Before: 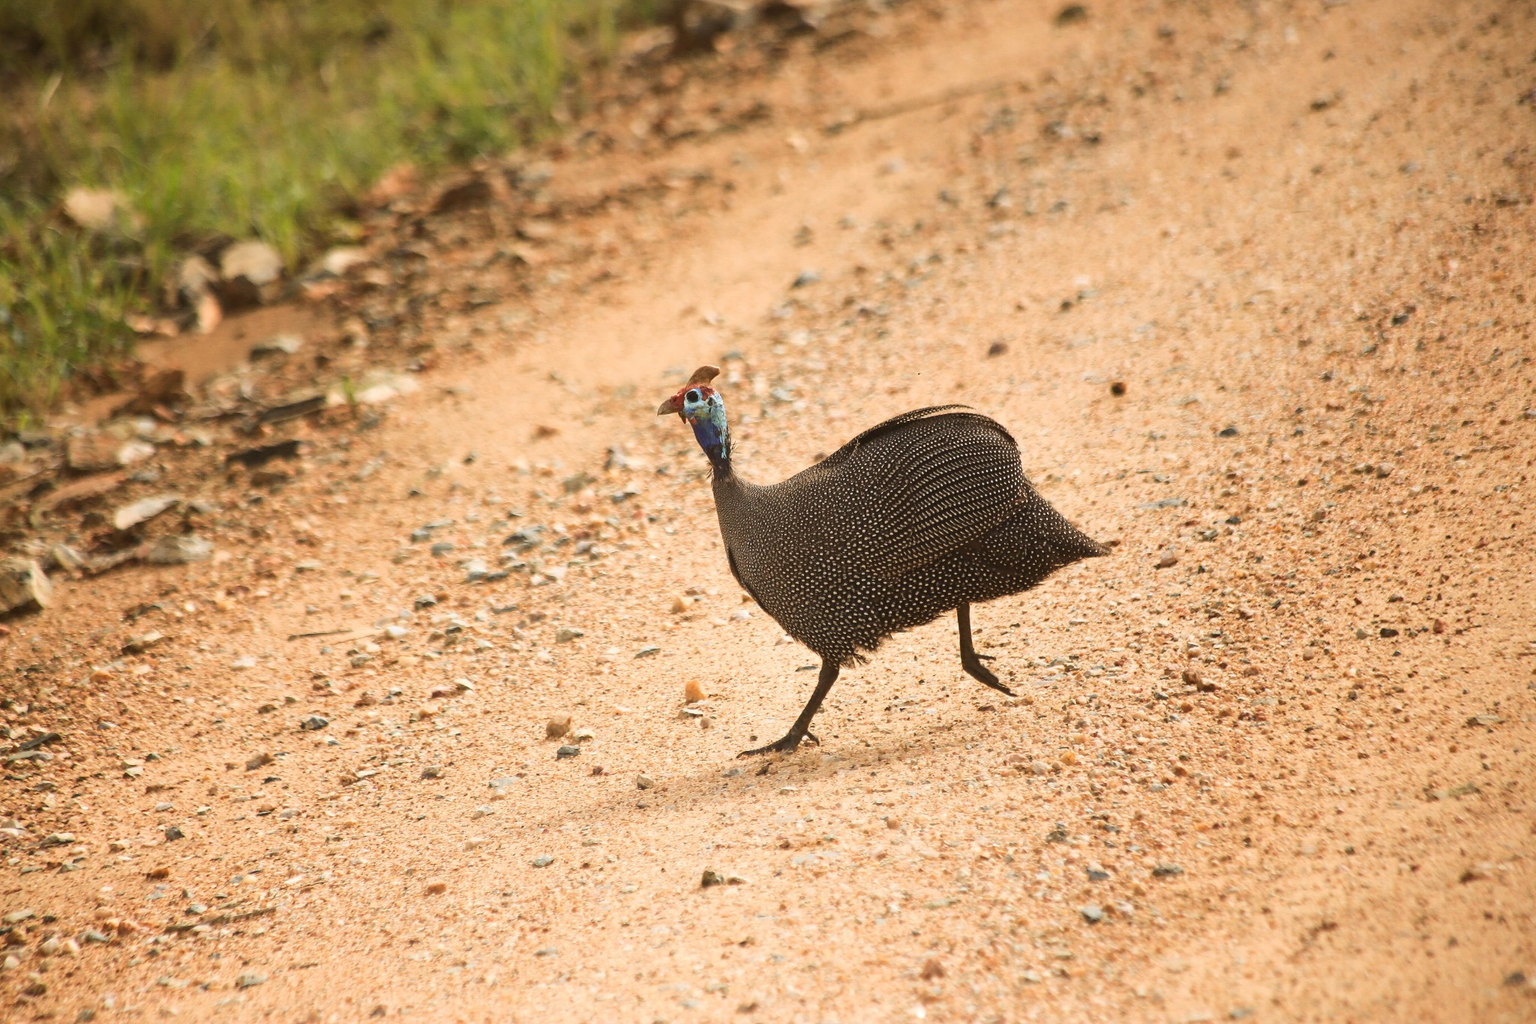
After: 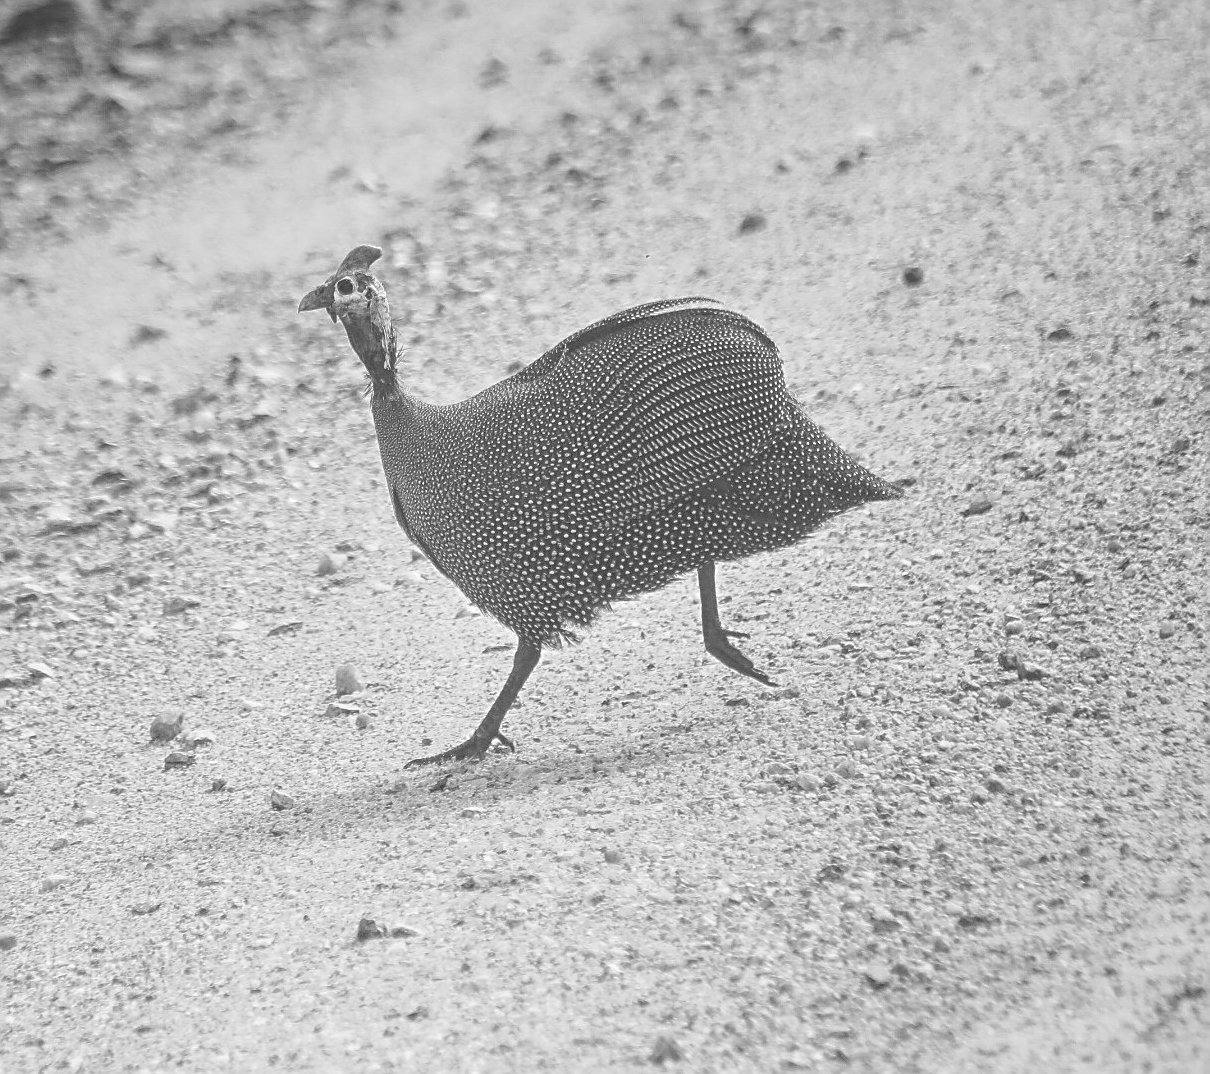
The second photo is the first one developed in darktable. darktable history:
crop and rotate: left 28.256%, top 17.734%, right 12.656%, bottom 3.573%
sharpen: on, module defaults
local contrast: highlights 73%, shadows 15%, midtone range 0.197
monochrome: on, module defaults
